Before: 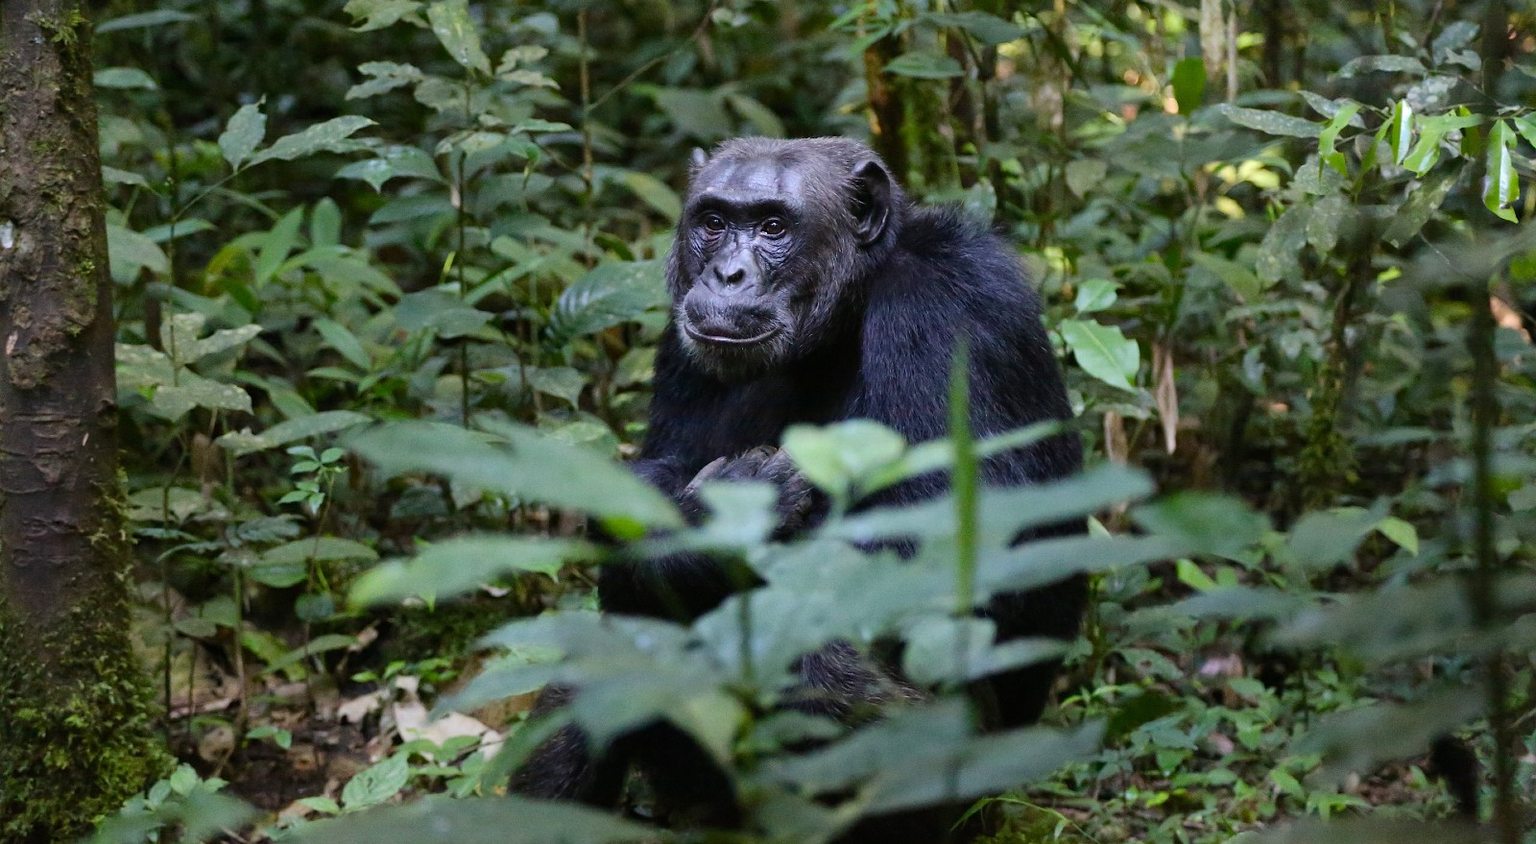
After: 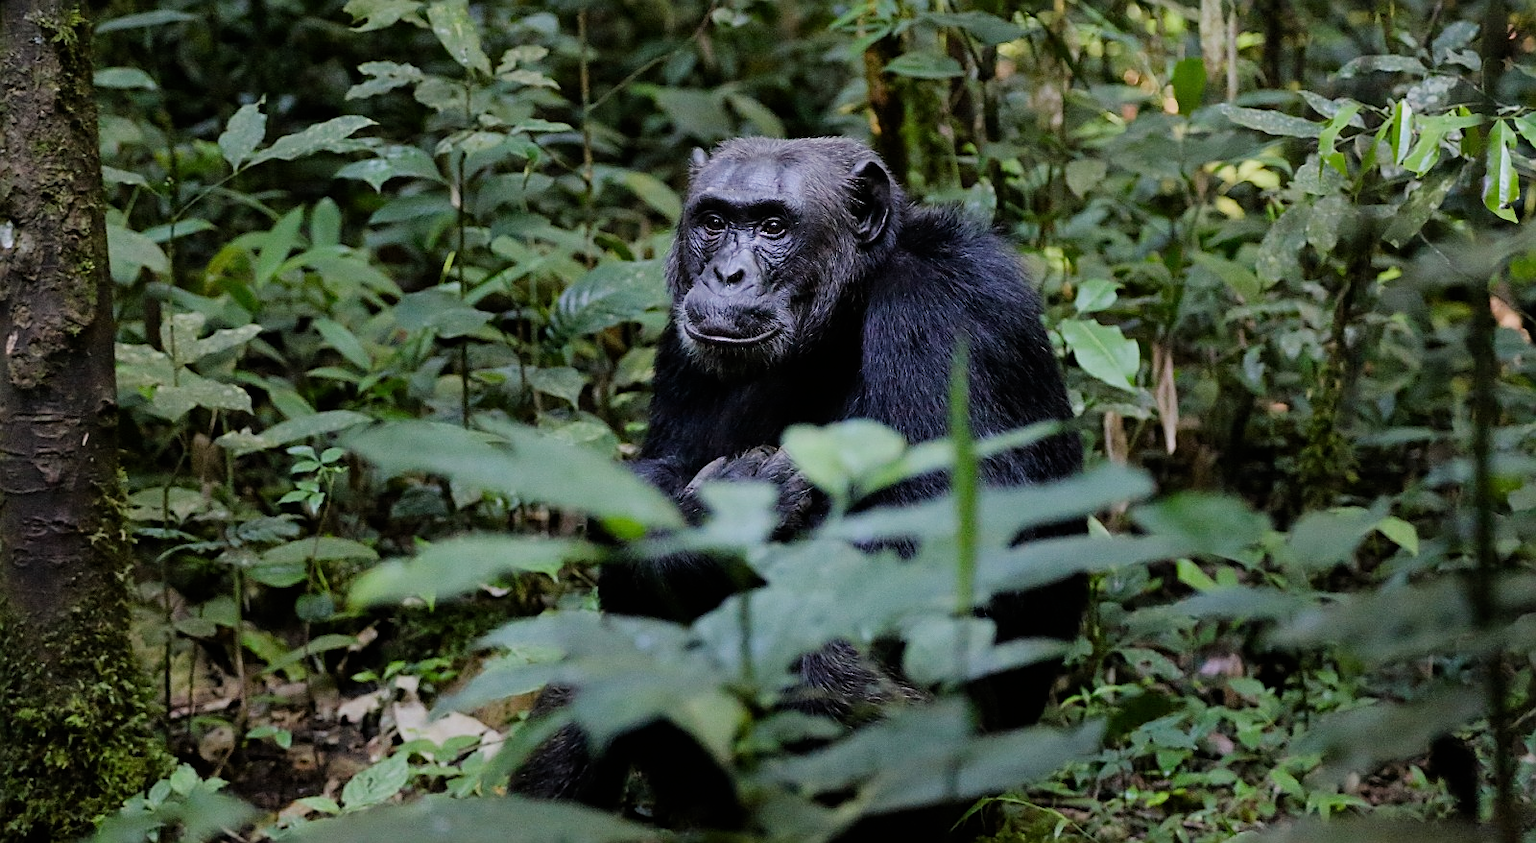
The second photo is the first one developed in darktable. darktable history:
filmic rgb: black relative exposure -7.65 EV, white relative exposure 4.56 EV, hardness 3.61
shadows and highlights: shadows 0, highlights 40
sharpen: on, module defaults
